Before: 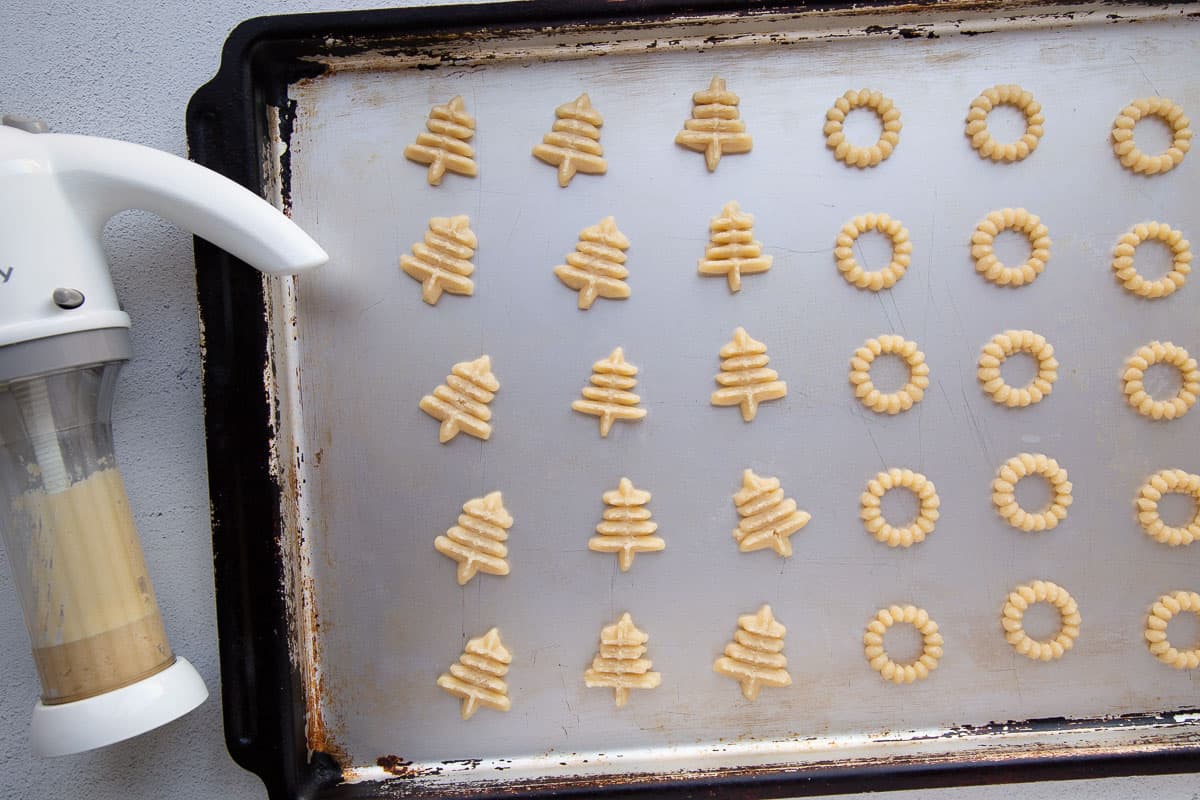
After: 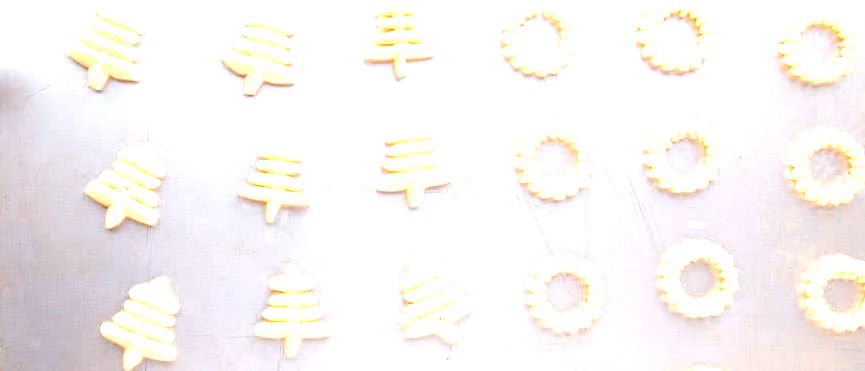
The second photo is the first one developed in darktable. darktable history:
exposure: black level correction 0, exposure 1.104 EV, compensate highlight preservation false
crop and rotate: left 27.841%, top 26.917%, bottom 26.656%
color zones: curves: ch0 [(0.018, 0.548) (0.224, 0.64) (0.425, 0.447) (0.675, 0.575) (0.732, 0.579)]; ch1 [(0.066, 0.487) (0.25, 0.5) (0.404, 0.43) (0.75, 0.421) (0.956, 0.421)]; ch2 [(0.044, 0.561) (0.215, 0.465) (0.399, 0.544) (0.465, 0.548) (0.614, 0.447) (0.724, 0.43) (0.882, 0.623) (0.956, 0.632)]
color balance rgb: shadows lift › luminance -7.383%, shadows lift › chroma 2.227%, shadows lift › hue 165°, highlights gain › luminance 15.016%, perceptual saturation grading › global saturation 53.737%, perceptual saturation grading › highlights -50.533%, perceptual saturation grading › mid-tones 39.906%, perceptual saturation grading › shadows 31.009%, global vibrance 20%
